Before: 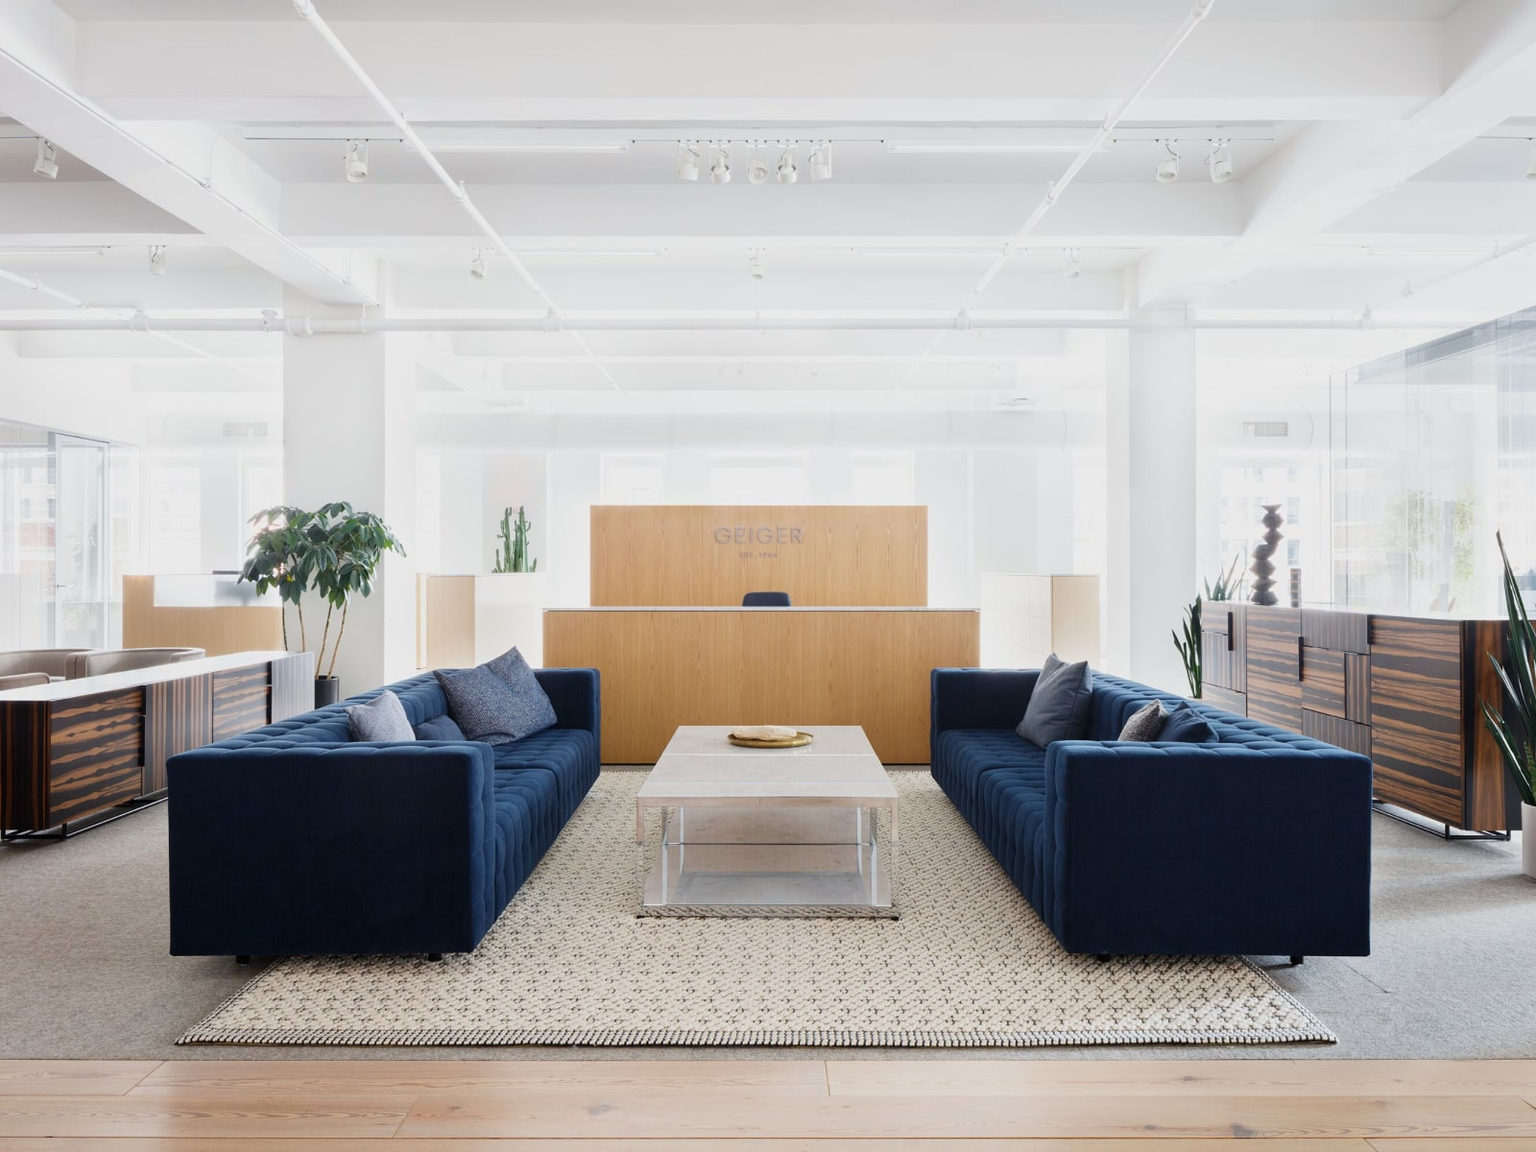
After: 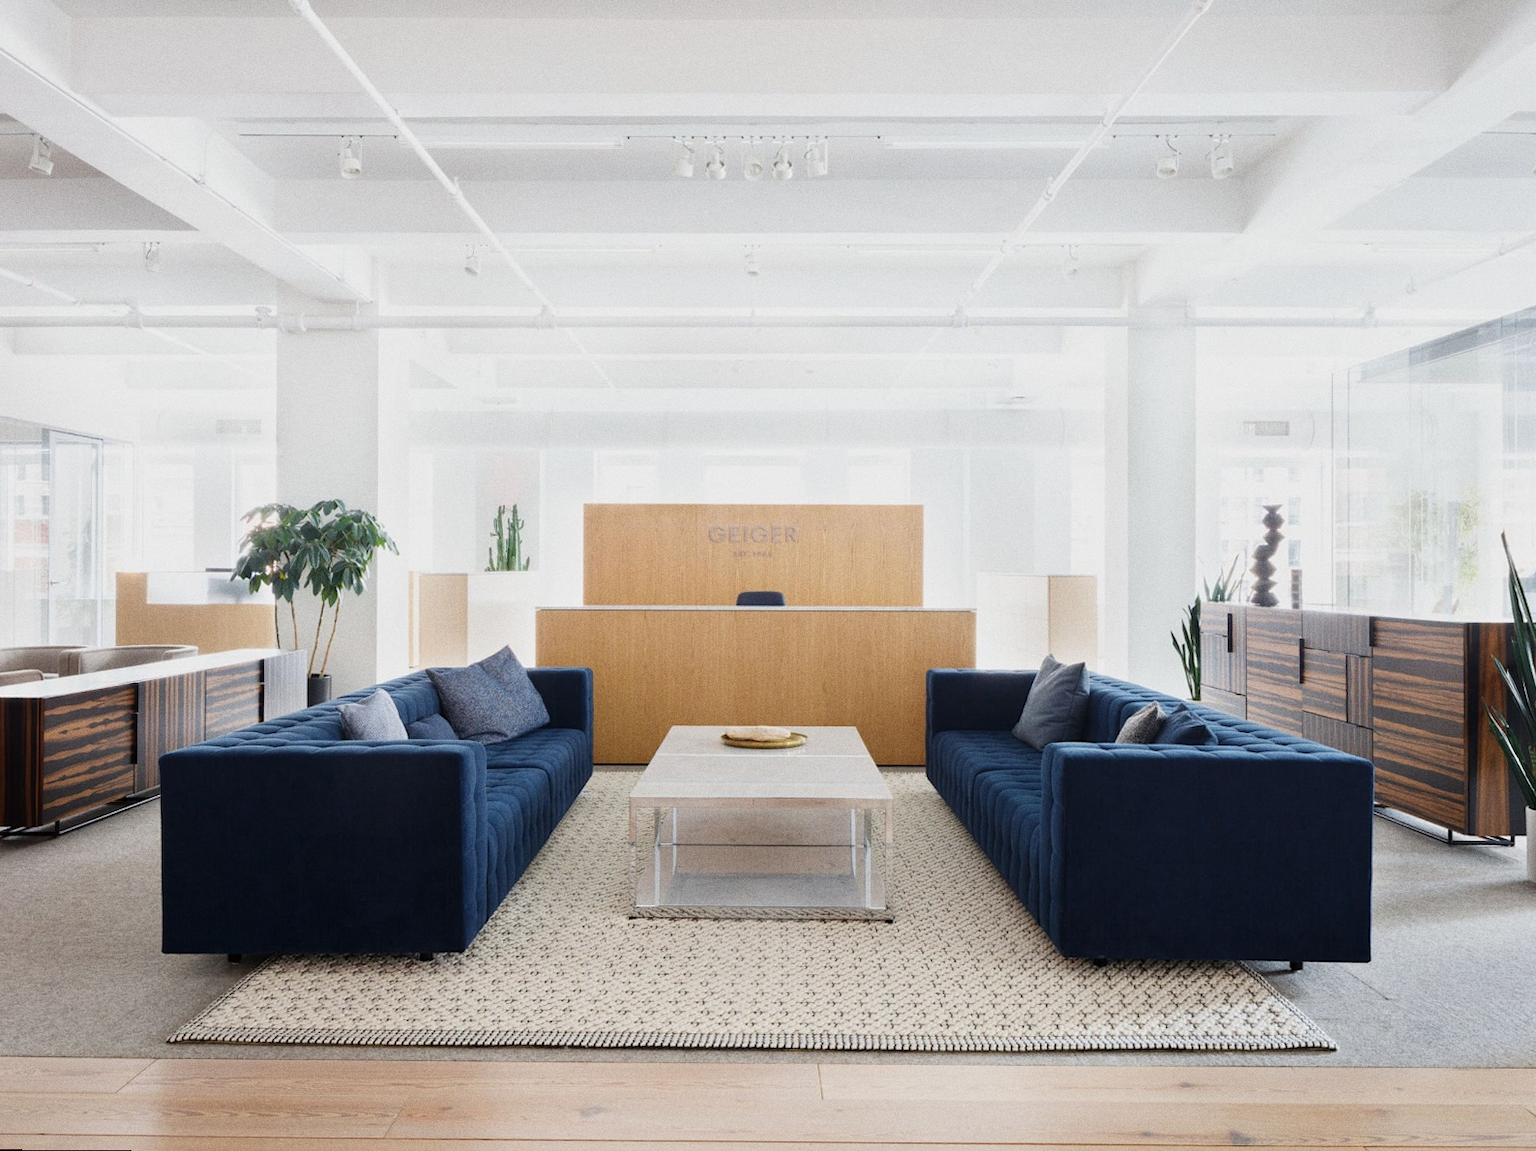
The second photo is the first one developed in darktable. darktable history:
rotate and perspective: rotation 0.192°, lens shift (horizontal) -0.015, crop left 0.005, crop right 0.996, crop top 0.006, crop bottom 0.99
grain: coarseness 0.09 ISO
tone equalizer: on, module defaults
